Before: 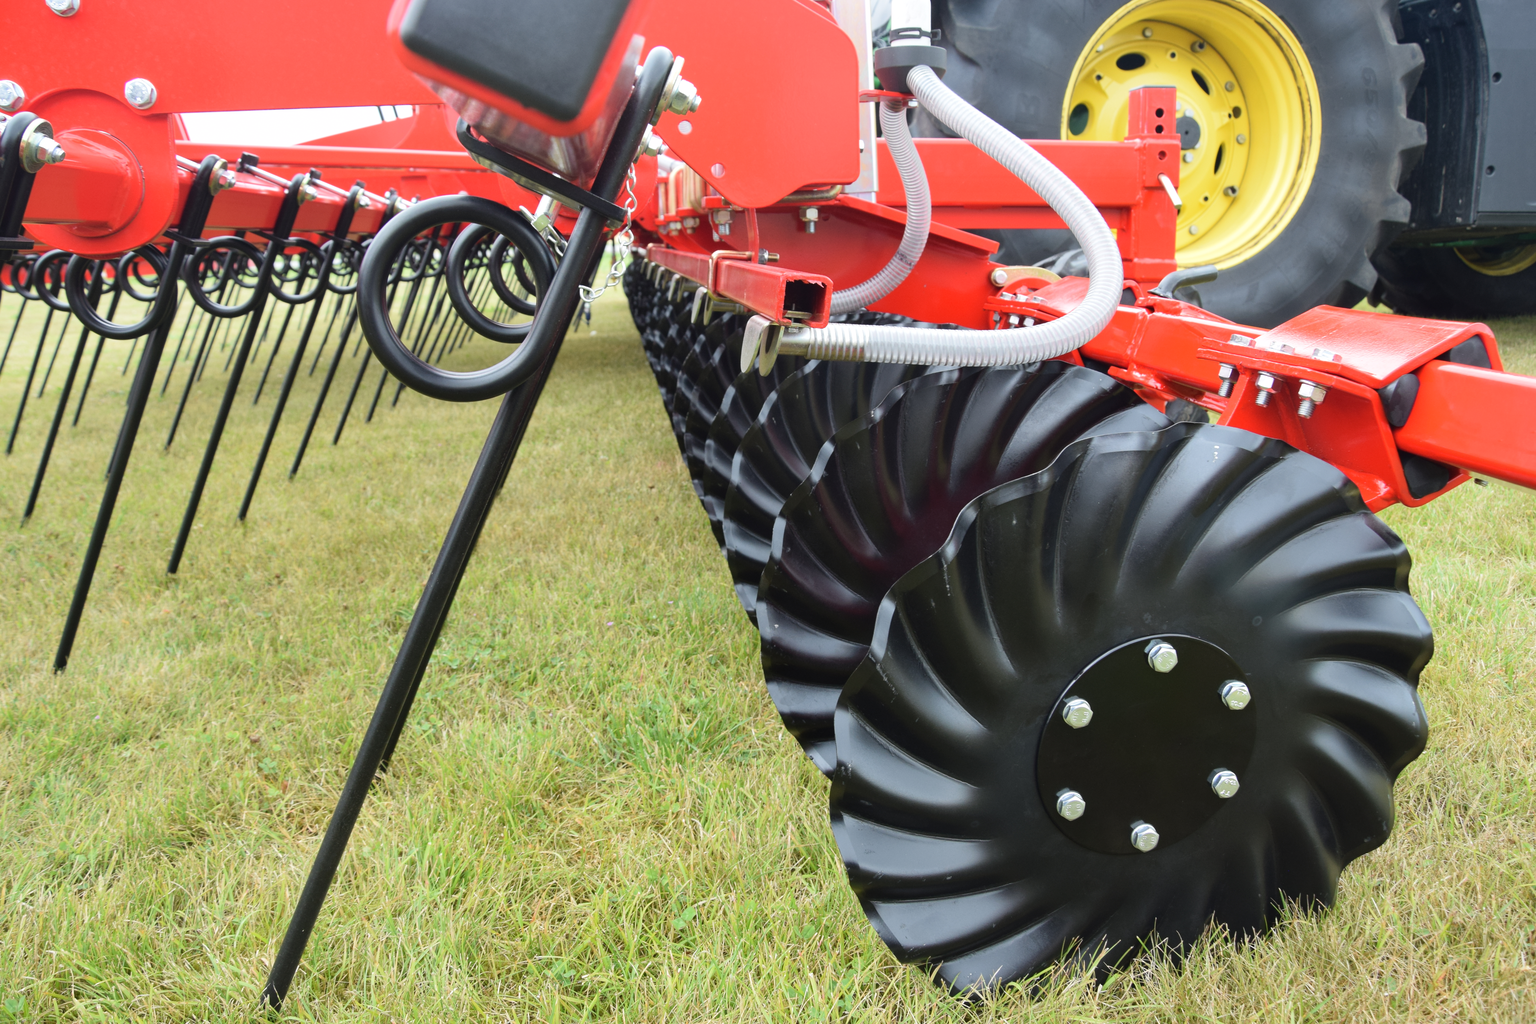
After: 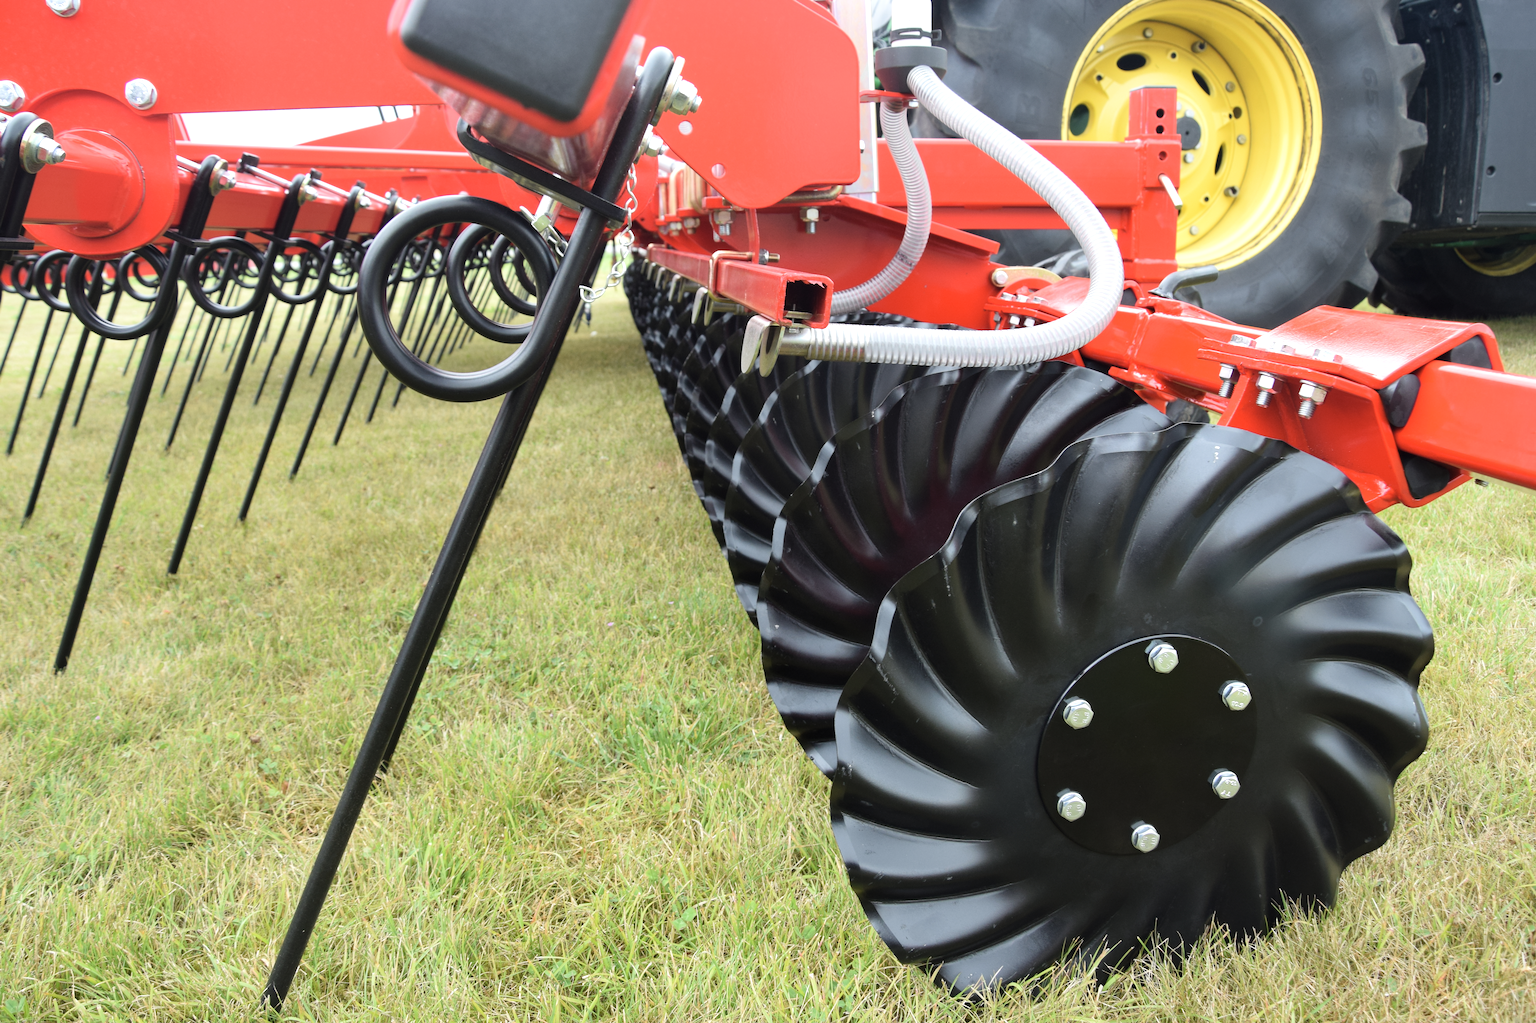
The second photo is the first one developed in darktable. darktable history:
contrast brightness saturation: saturation -0.1
levels: levels [0.016, 0.484, 0.953]
